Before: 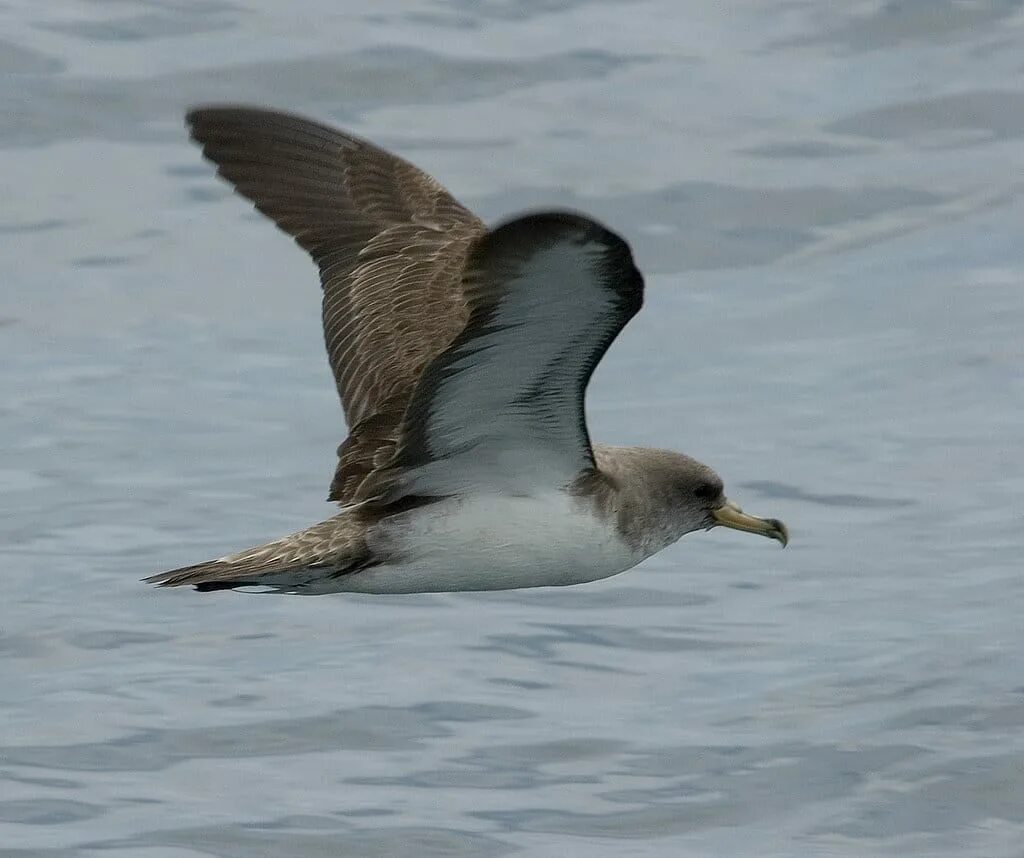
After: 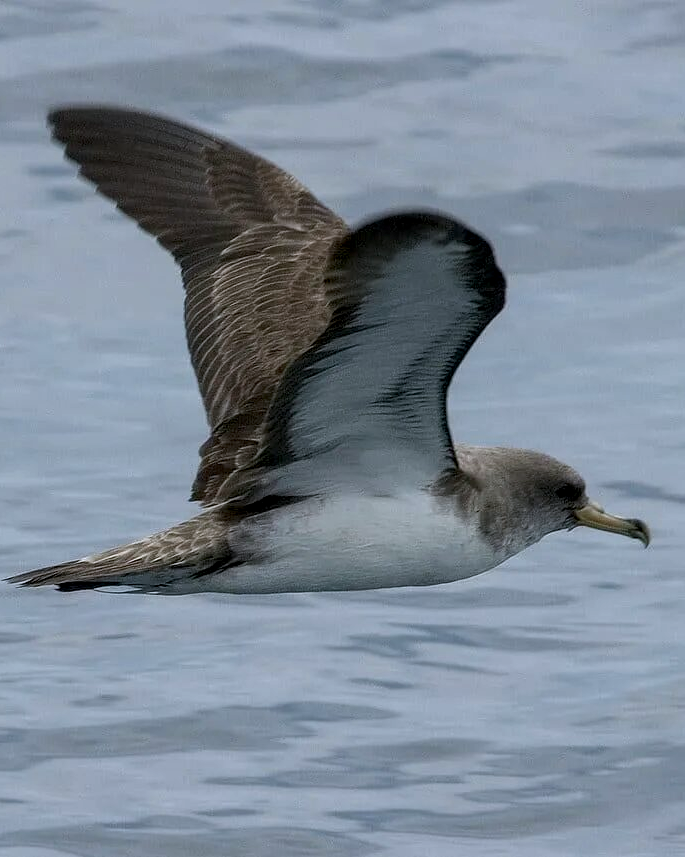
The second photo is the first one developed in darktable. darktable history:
color calibration: illuminant as shot in camera, x 0.358, y 0.373, temperature 4628.91 K
local contrast: detail 130%
crop and rotate: left 13.528%, right 19.515%
